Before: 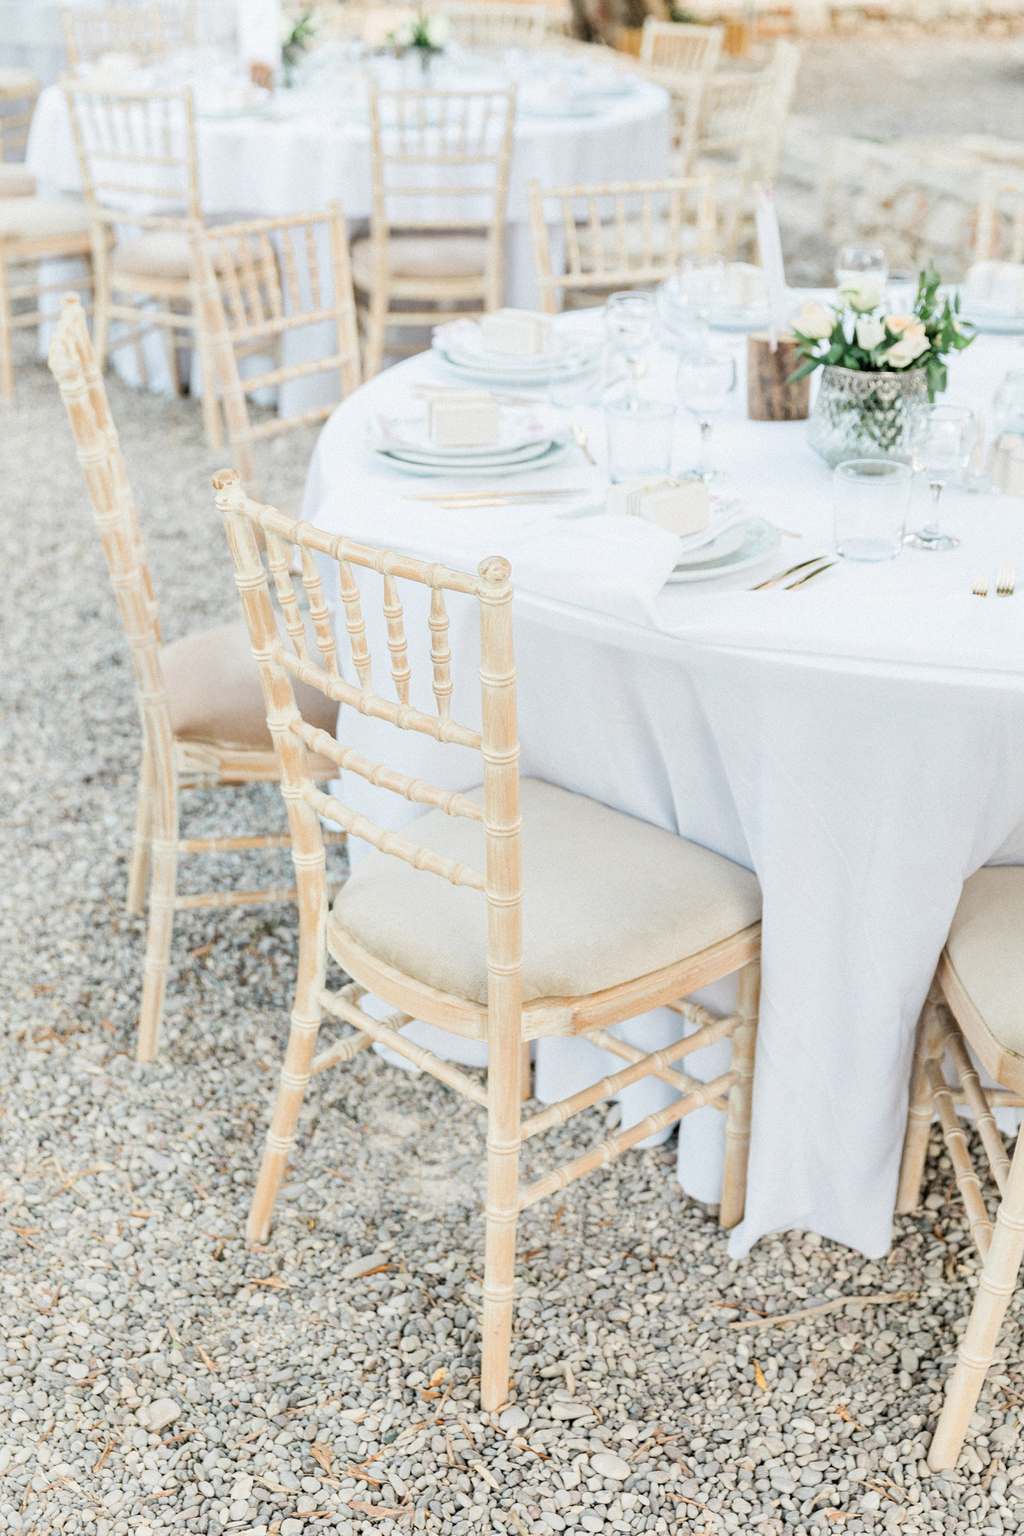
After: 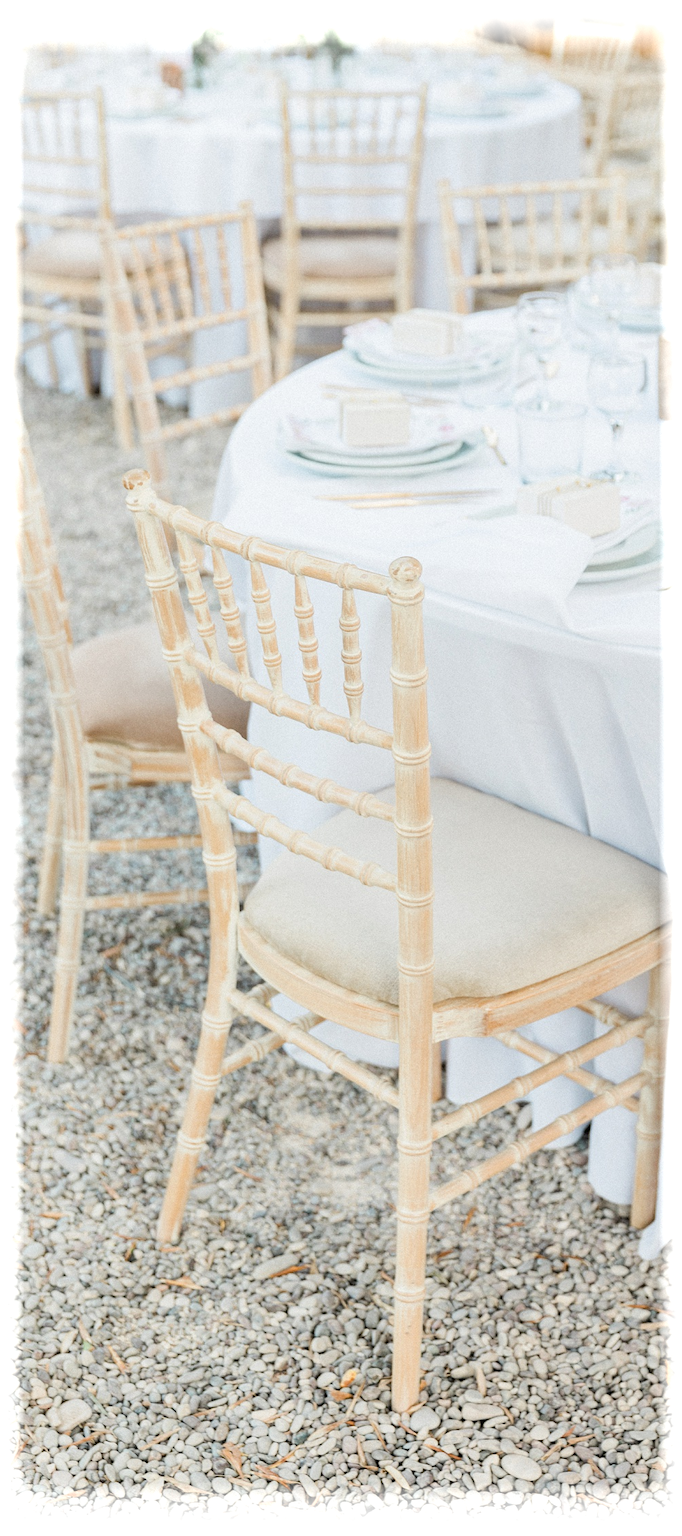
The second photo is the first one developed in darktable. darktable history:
crop and rotate: left 8.786%, right 24.548%
vignetting: fall-off start 93%, fall-off radius 5%, brightness 1, saturation -0.49, automatic ratio true, width/height ratio 1.332, shape 0.04, unbound false
